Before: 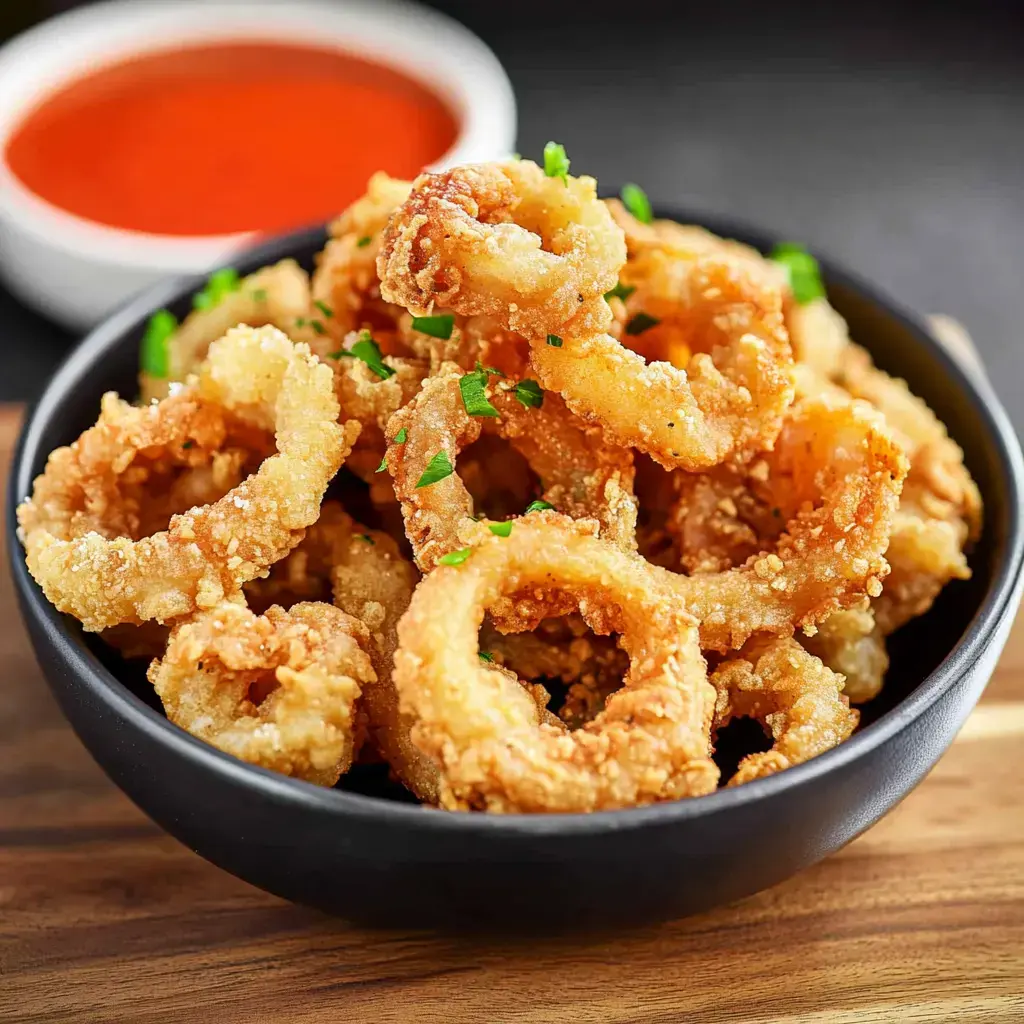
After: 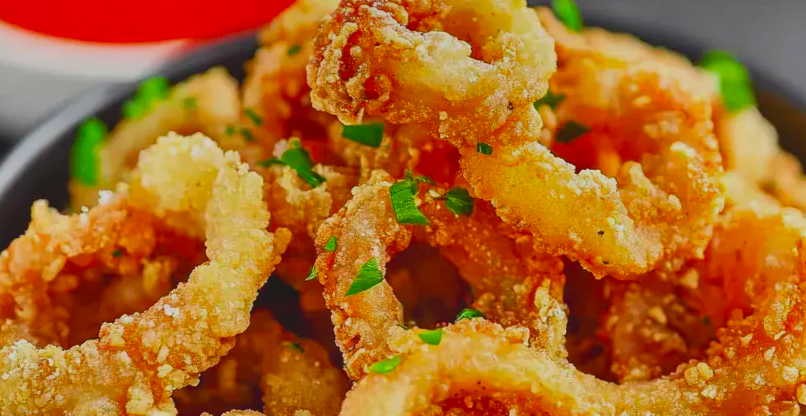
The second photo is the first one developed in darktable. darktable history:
contrast brightness saturation: contrast -0.199, saturation 0.186
shadows and highlights: radius 123.94, shadows 98.51, white point adjustment -3.09, highlights -98.89, soften with gaussian
crop: left 6.856%, top 18.759%, right 14.339%, bottom 40.588%
